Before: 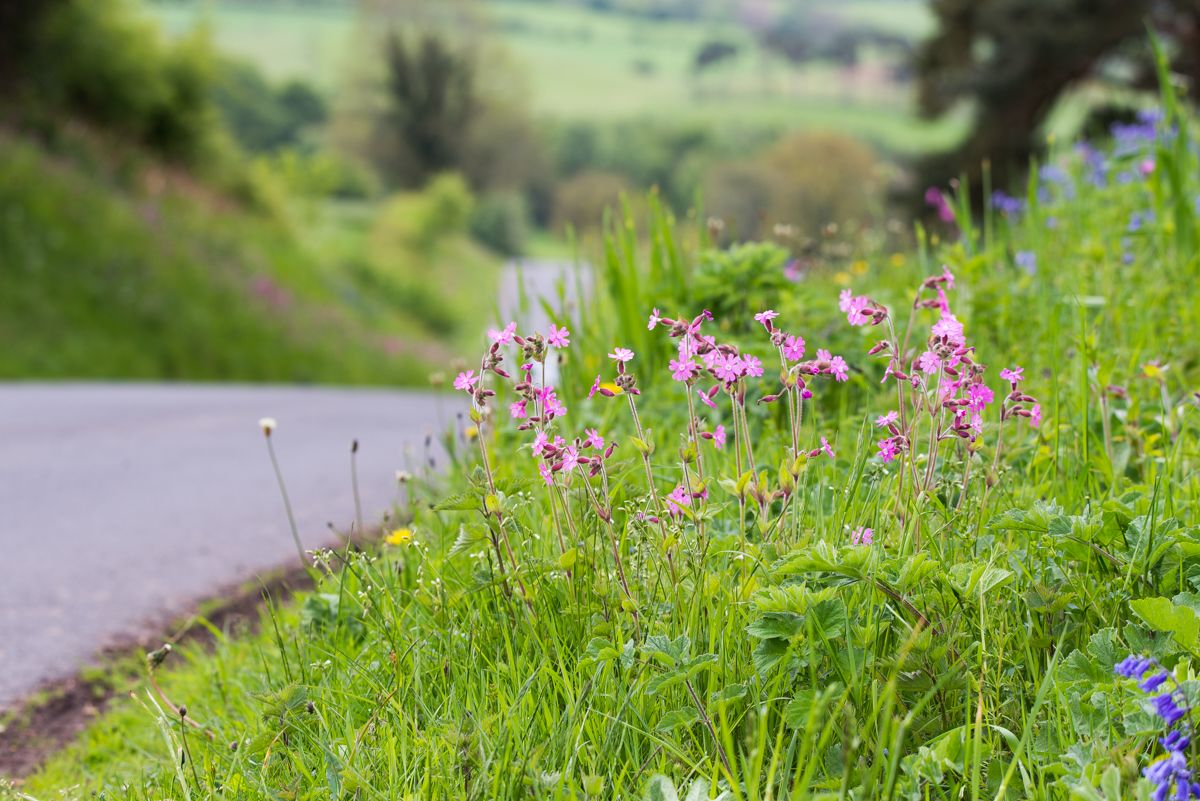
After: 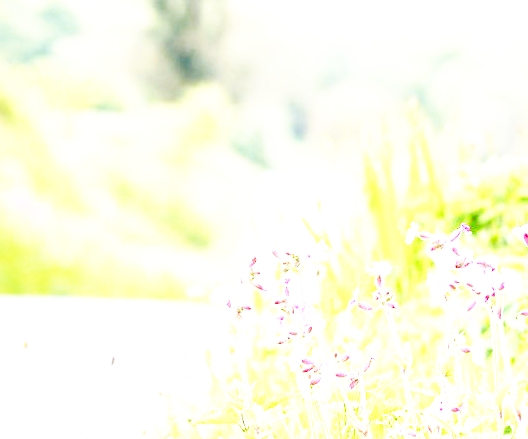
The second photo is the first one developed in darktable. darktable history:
crop: left 20.248%, top 10.86%, right 35.675%, bottom 34.321%
exposure: black level correction 0, exposure 2.138 EV, compensate exposure bias true, compensate highlight preservation false
base curve: curves: ch0 [(0, 0) (0.007, 0.004) (0.027, 0.03) (0.046, 0.07) (0.207, 0.54) (0.442, 0.872) (0.673, 0.972) (1, 1)], preserve colors none
